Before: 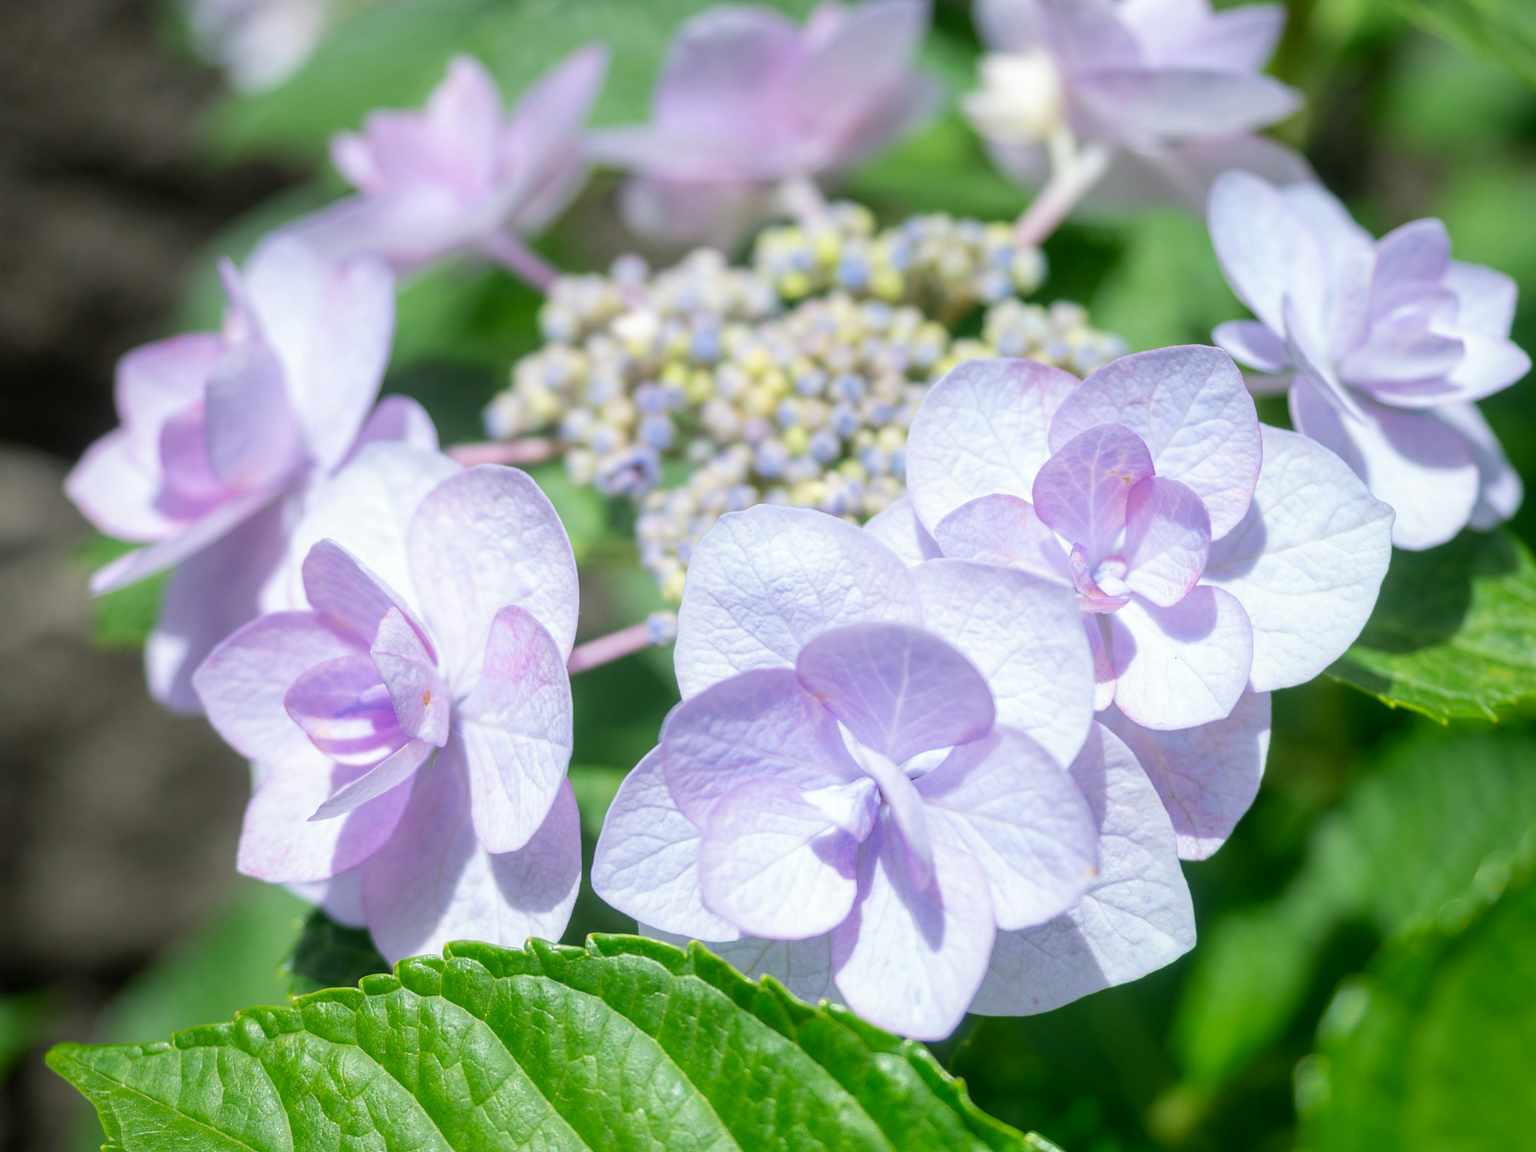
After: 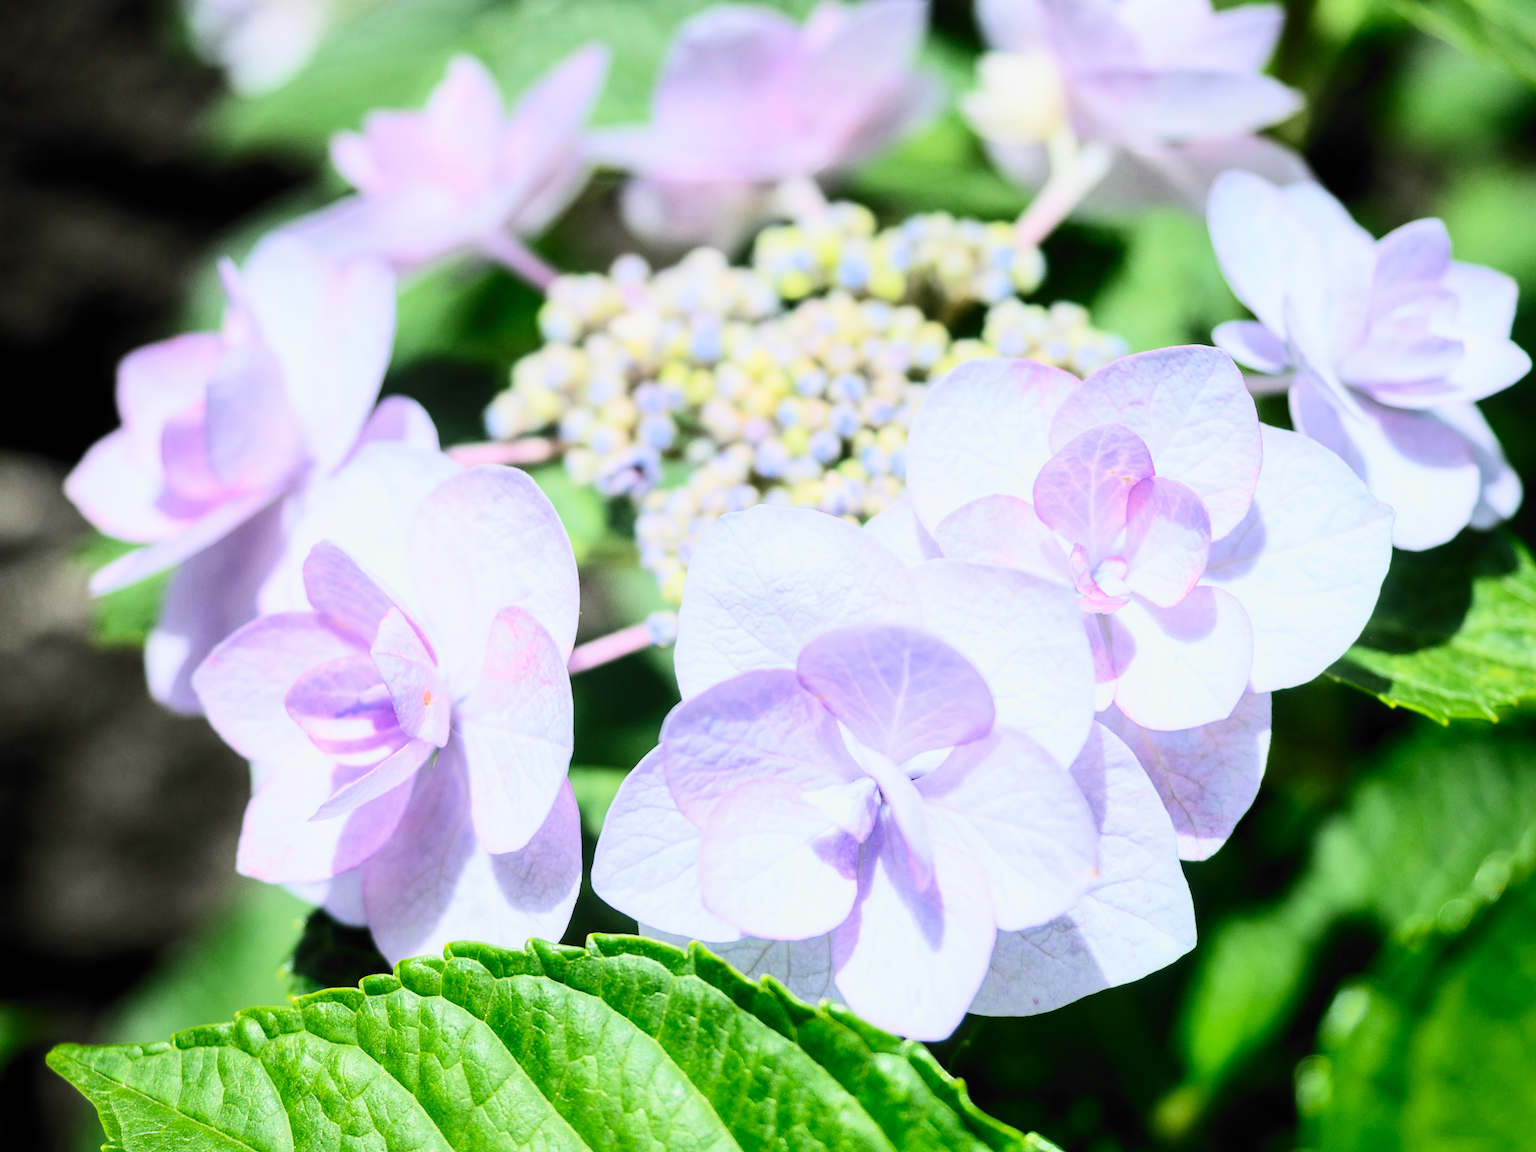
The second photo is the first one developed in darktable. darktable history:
contrast brightness saturation: contrast 0.398, brightness 0.096, saturation 0.207
filmic rgb: black relative exposure -5.07 EV, white relative exposure 3.99 EV, threshold 2.97 EV, hardness 2.88, contrast 1.201, highlights saturation mix -29.85%, color science v6 (2022), enable highlight reconstruction true
